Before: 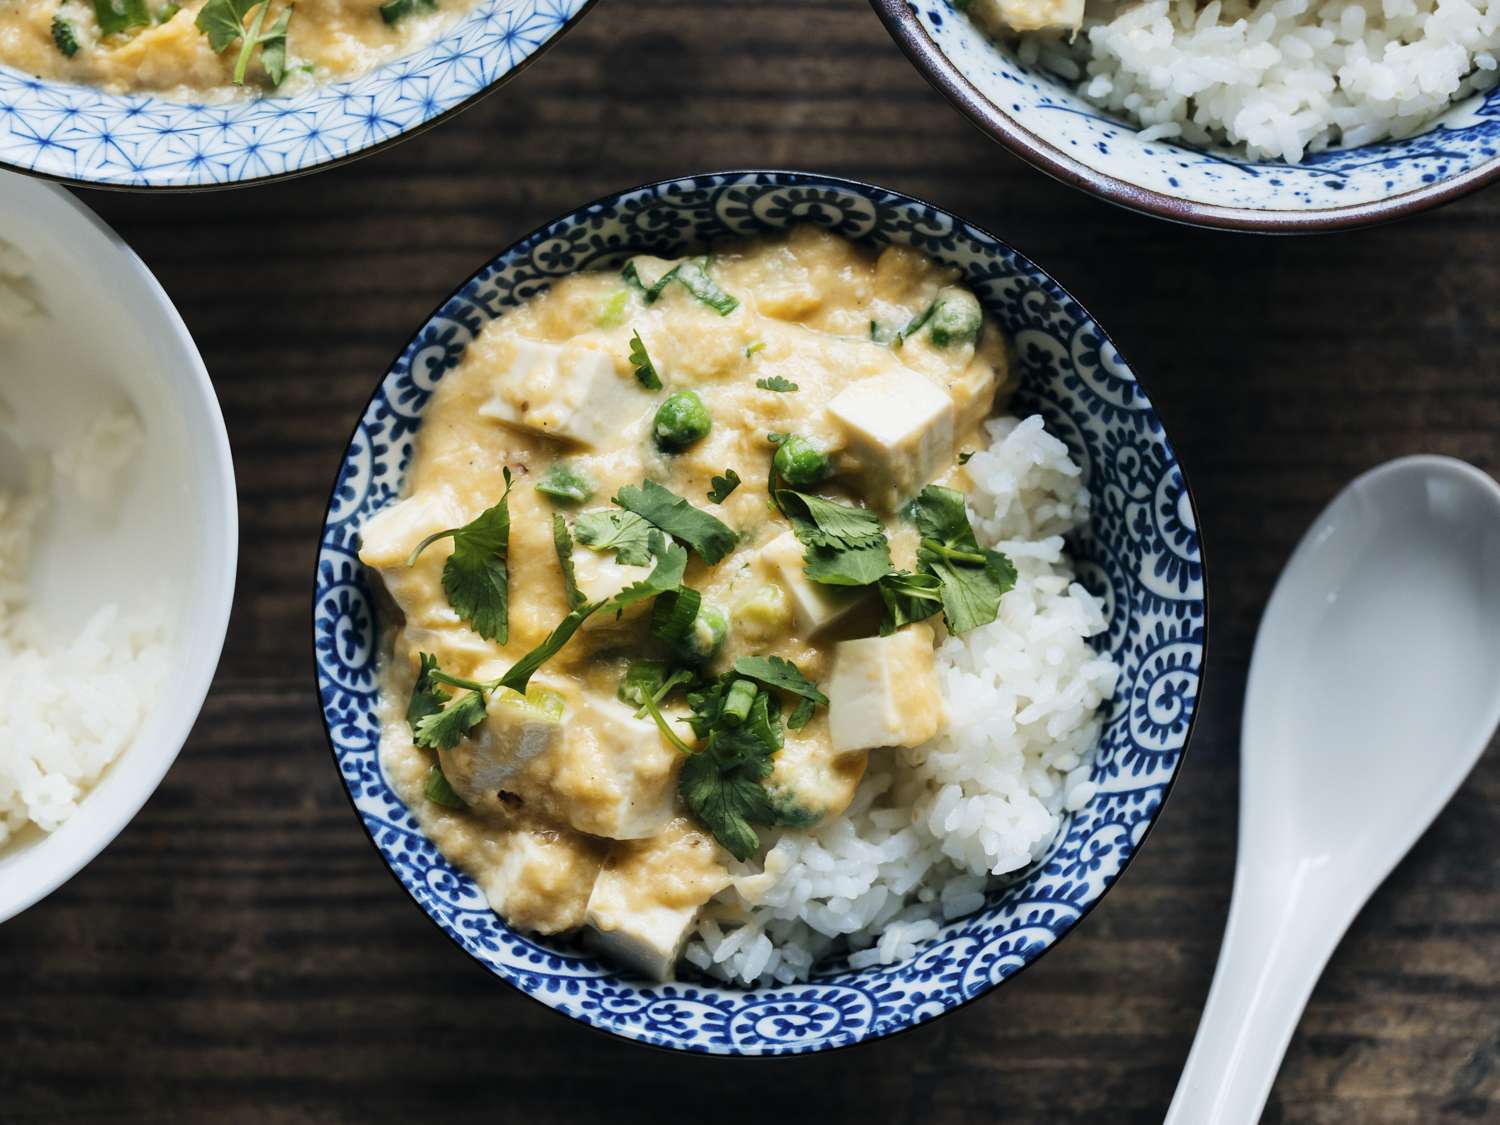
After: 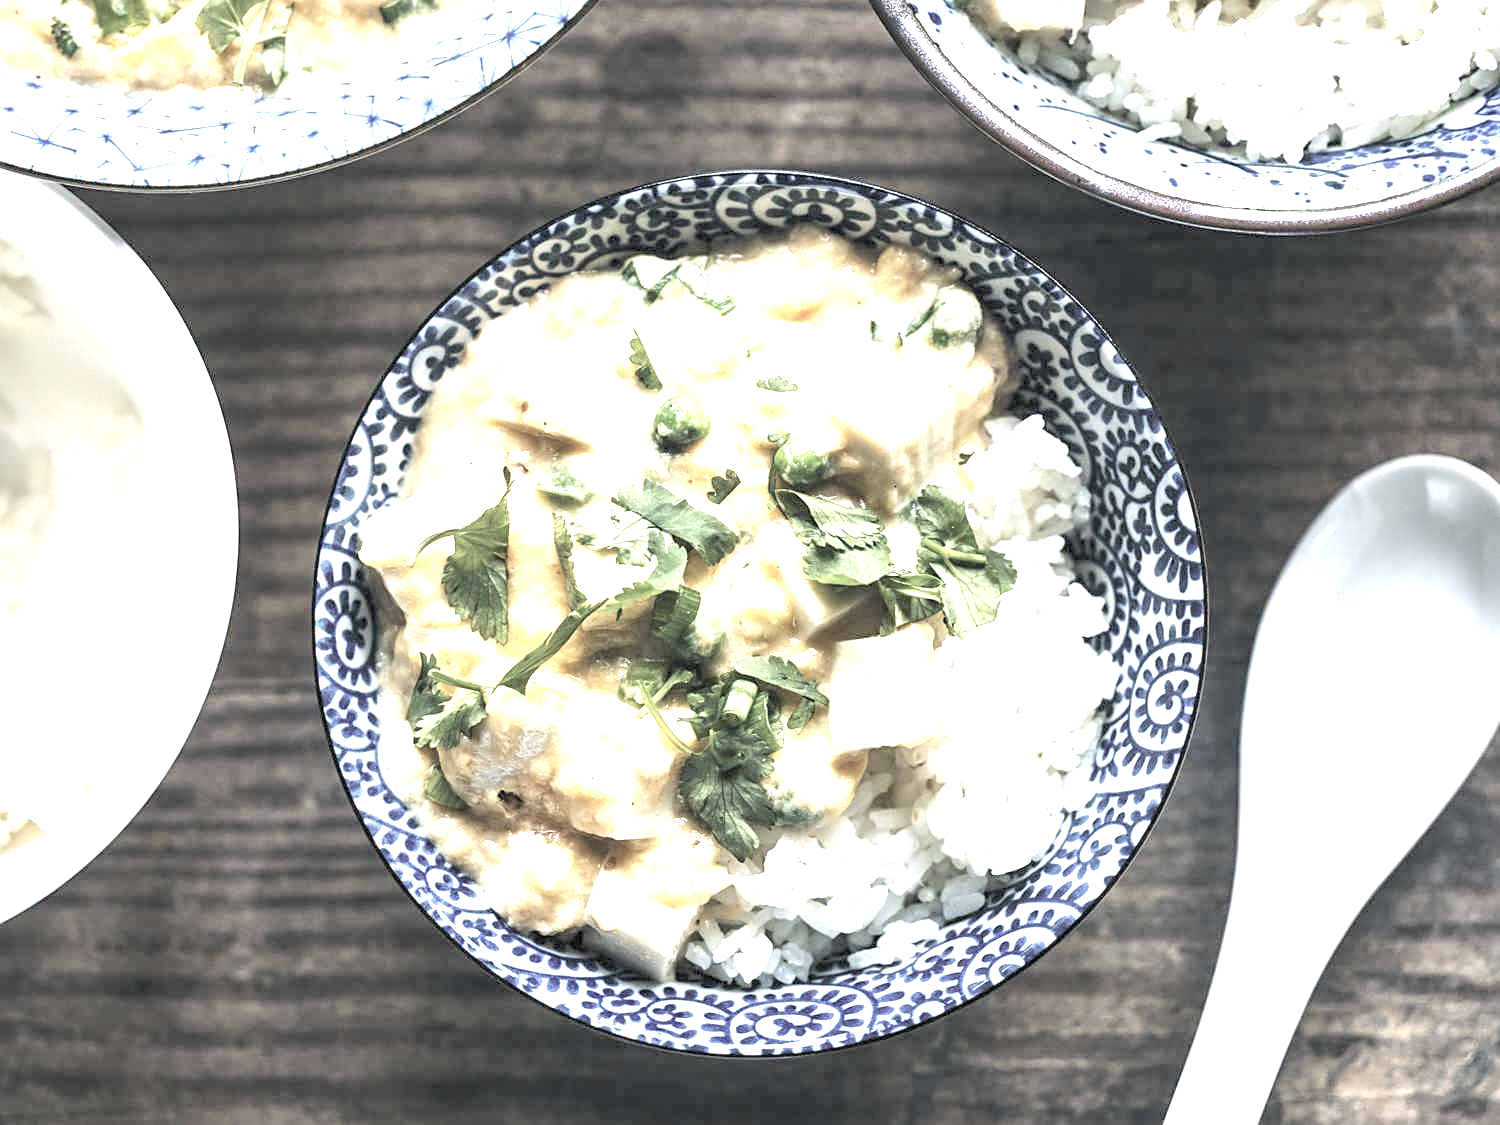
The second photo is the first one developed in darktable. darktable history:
sharpen: on, module defaults
local contrast: detail 130%
exposure: black level correction 0, exposure 1.739 EV, compensate highlight preservation false
contrast brightness saturation: brightness 0.19, saturation -0.518
